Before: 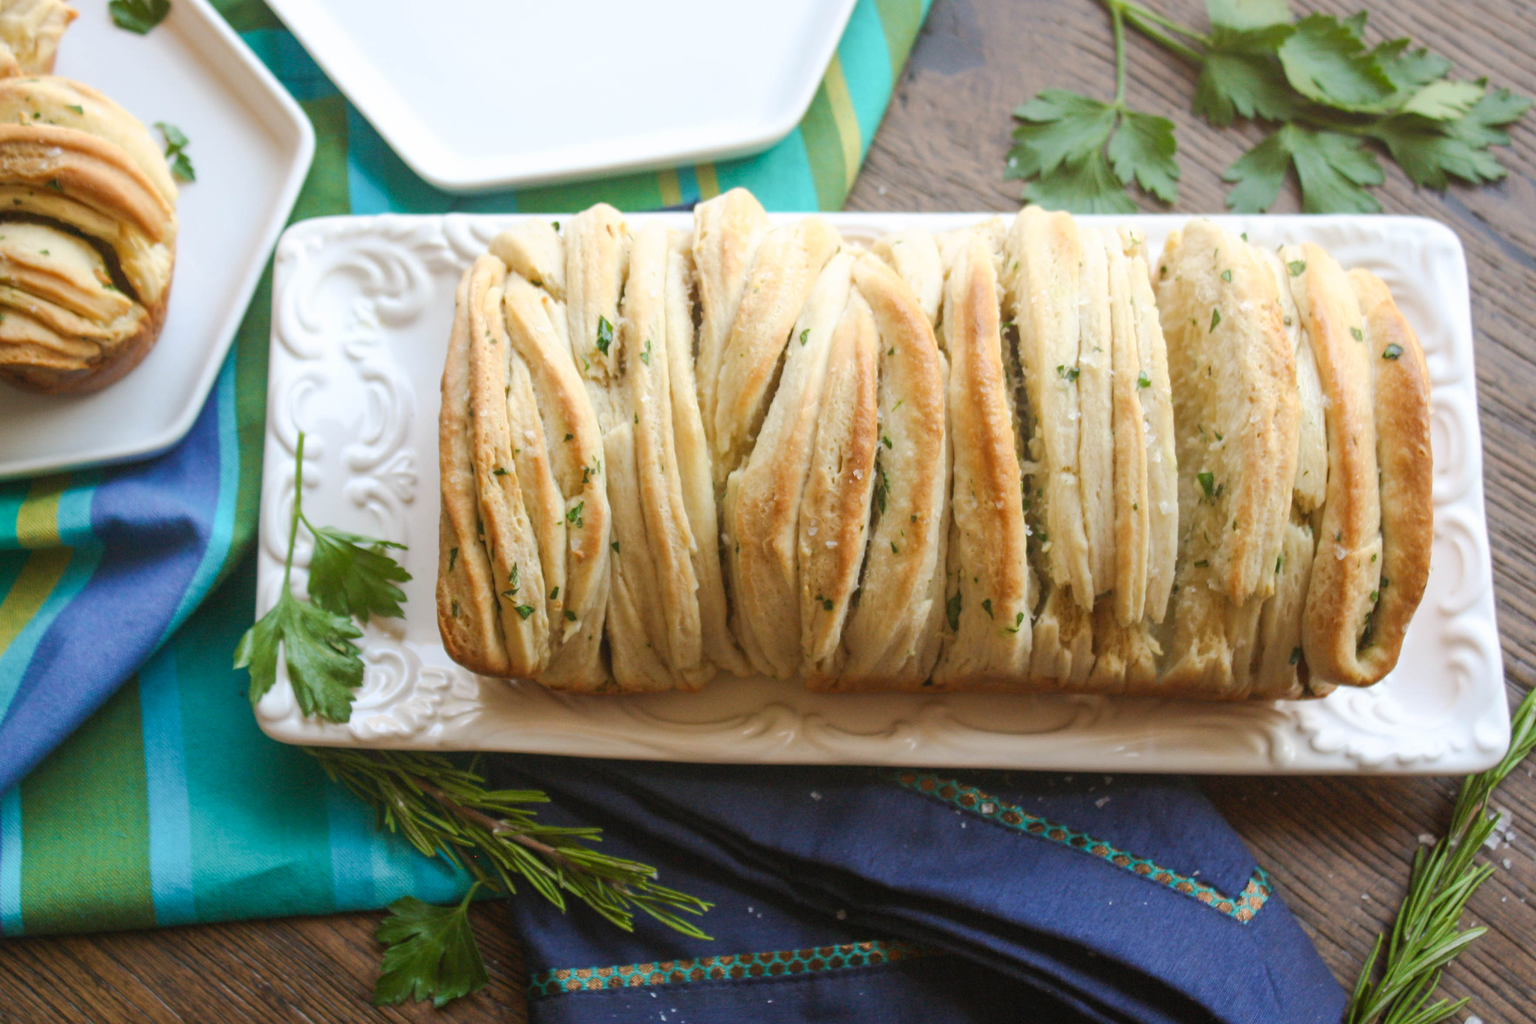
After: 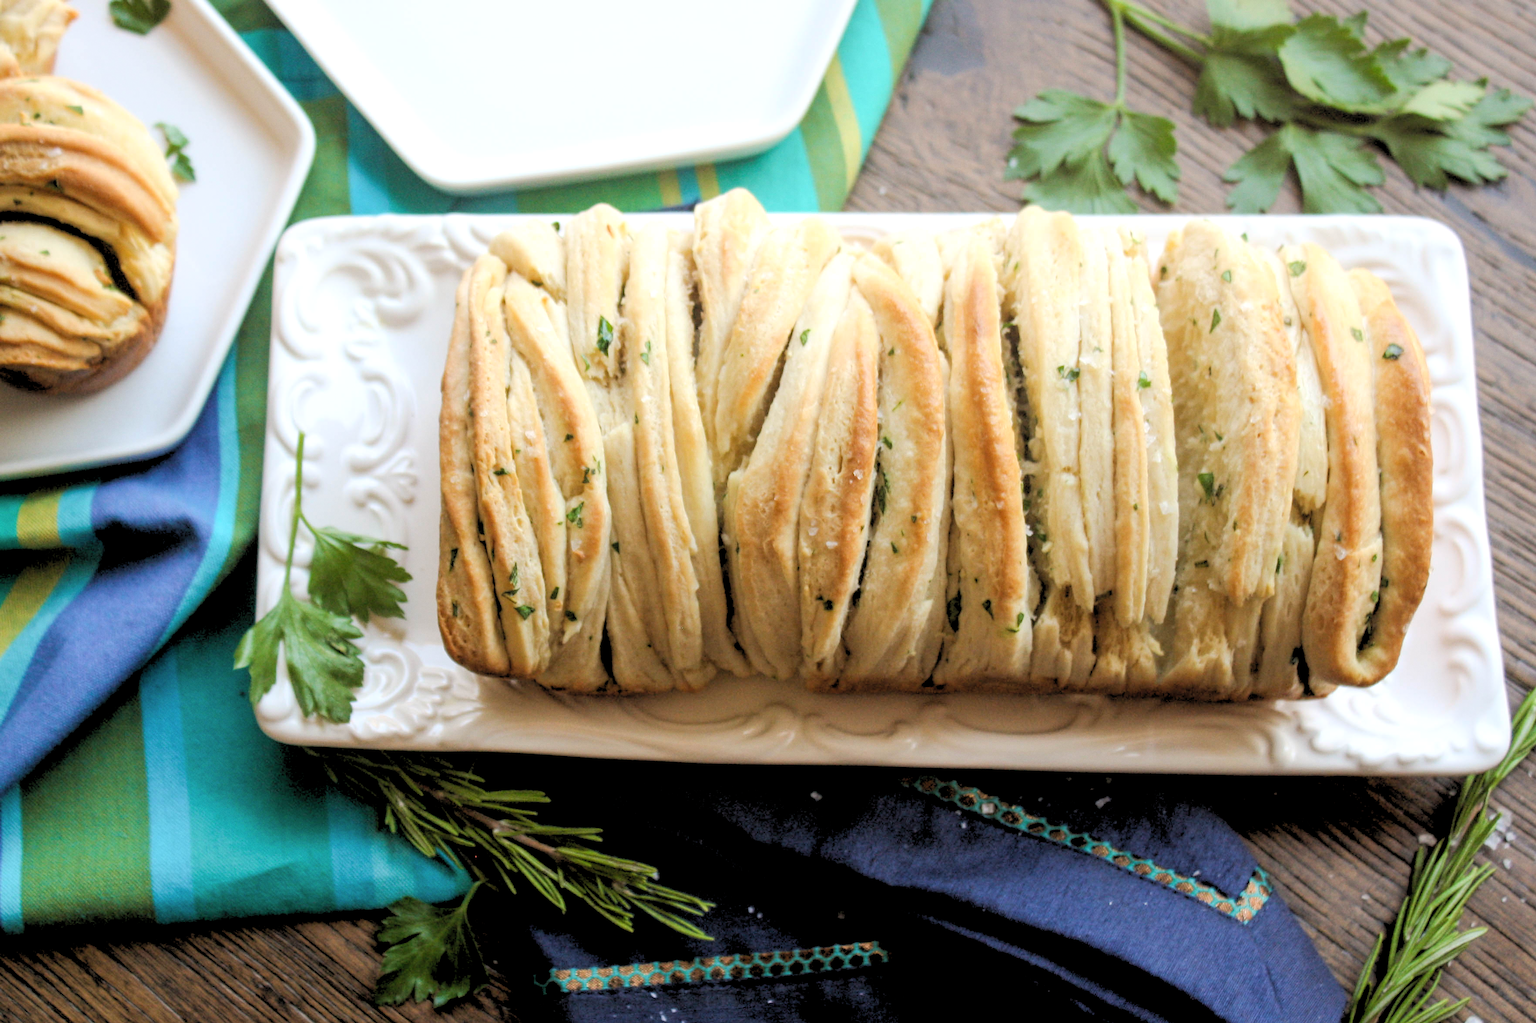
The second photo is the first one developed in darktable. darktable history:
rgb levels: levels [[0.029, 0.461, 0.922], [0, 0.5, 1], [0, 0.5, 1]]
grain: coarseness 0.09 ISO, strength 10%
contrast brightness saturation: contrast 0.05, brightness 0.06, saturation 0.01
